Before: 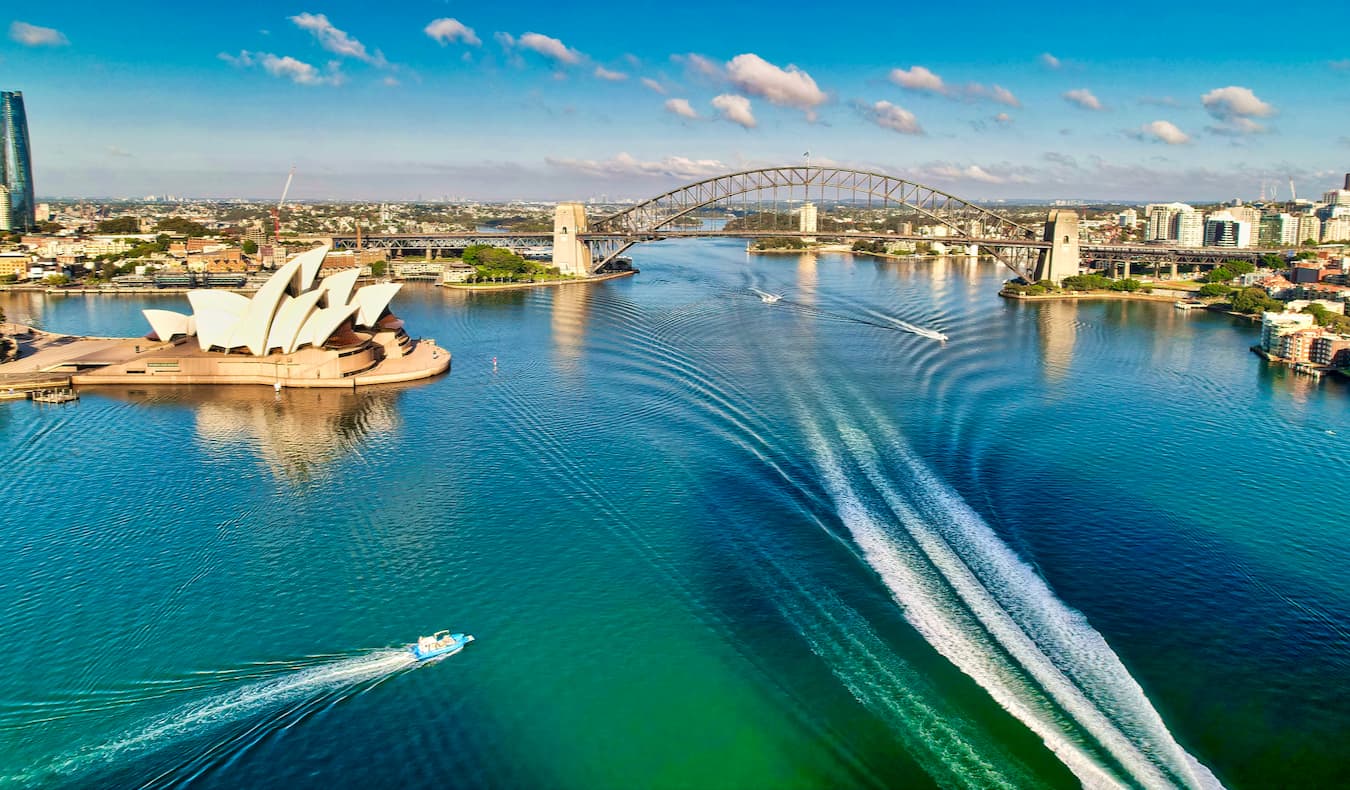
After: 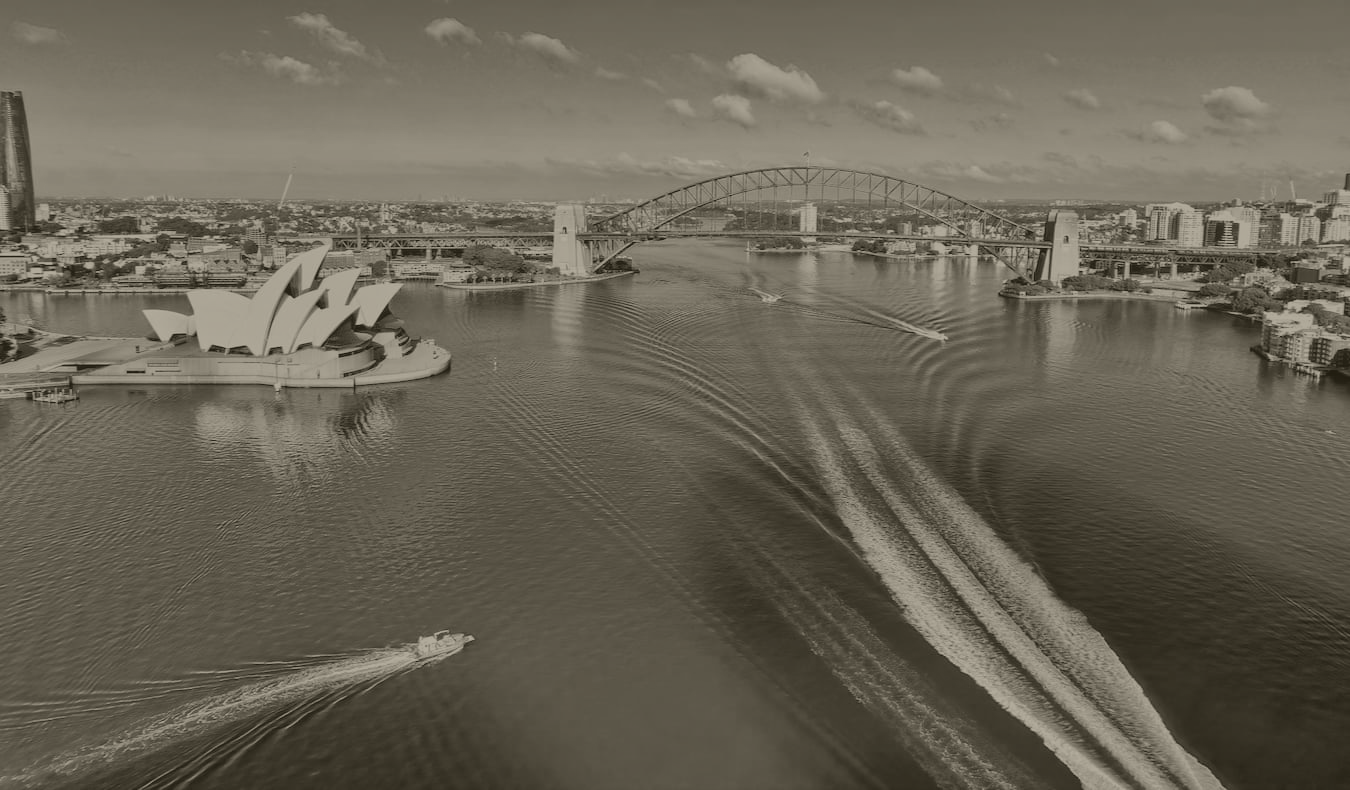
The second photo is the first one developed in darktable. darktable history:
velvia: on, module defaults
colorize: hue 41.44°, saturation 22%, source mix 60%, lightness 10.61%
